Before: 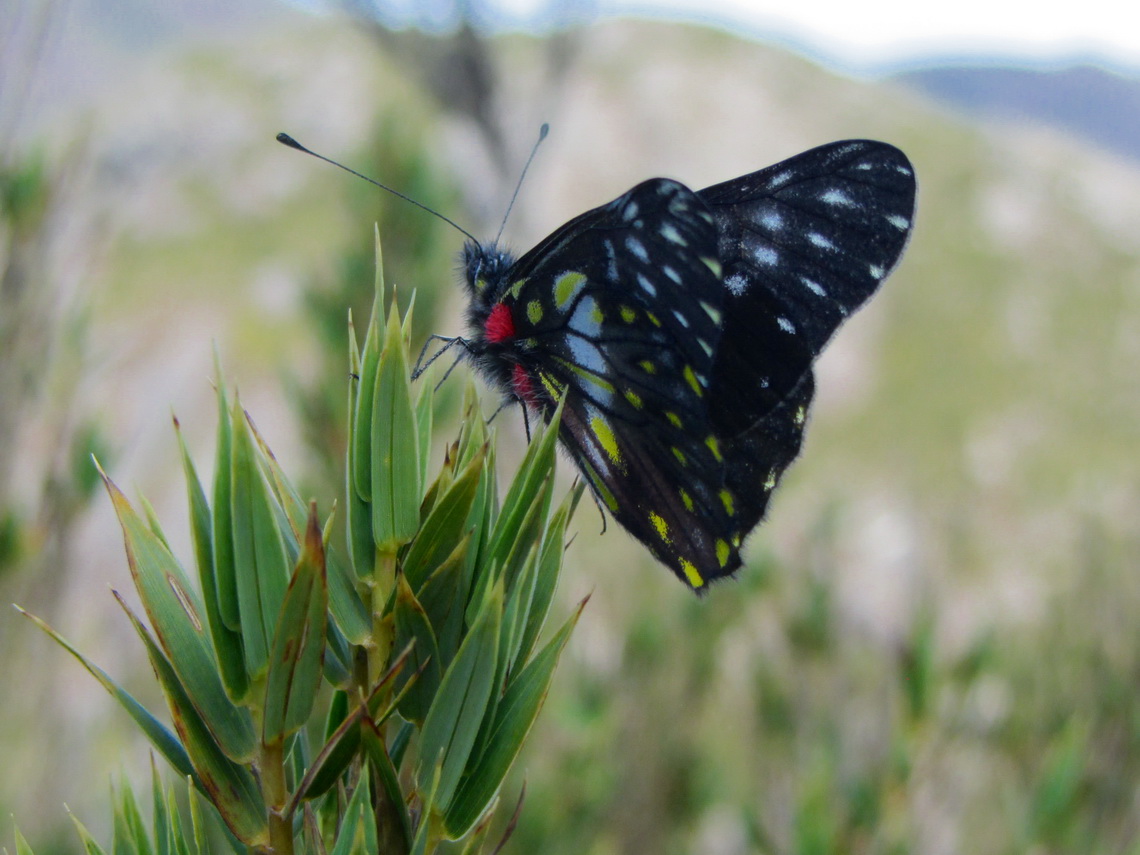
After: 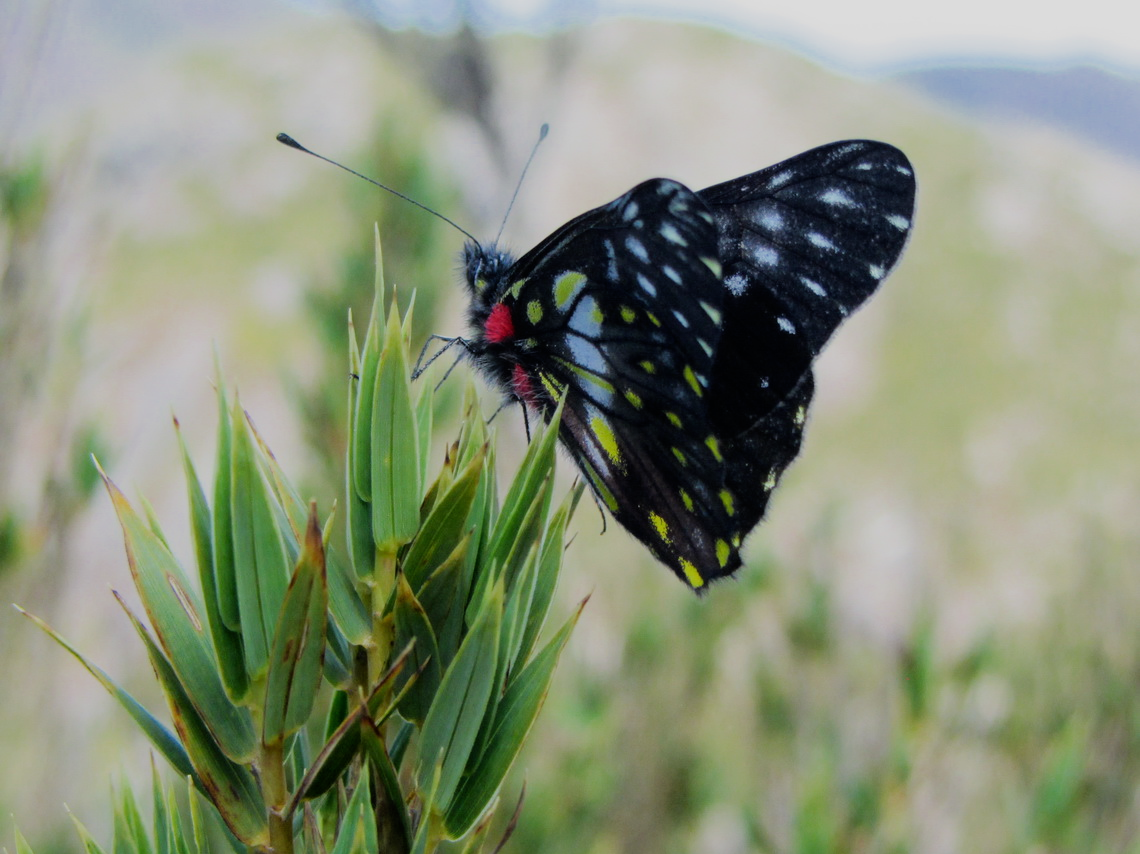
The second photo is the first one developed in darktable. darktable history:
filmic rgb: black relative exposure -6.98 EV, white relative exposure 5.63 EV, hardness 2.86
crop: bottom 0.071%
exposure: black level correction 0, exposure 0.5 EV, compensate exposure bias true, compensate highlight preservation false
